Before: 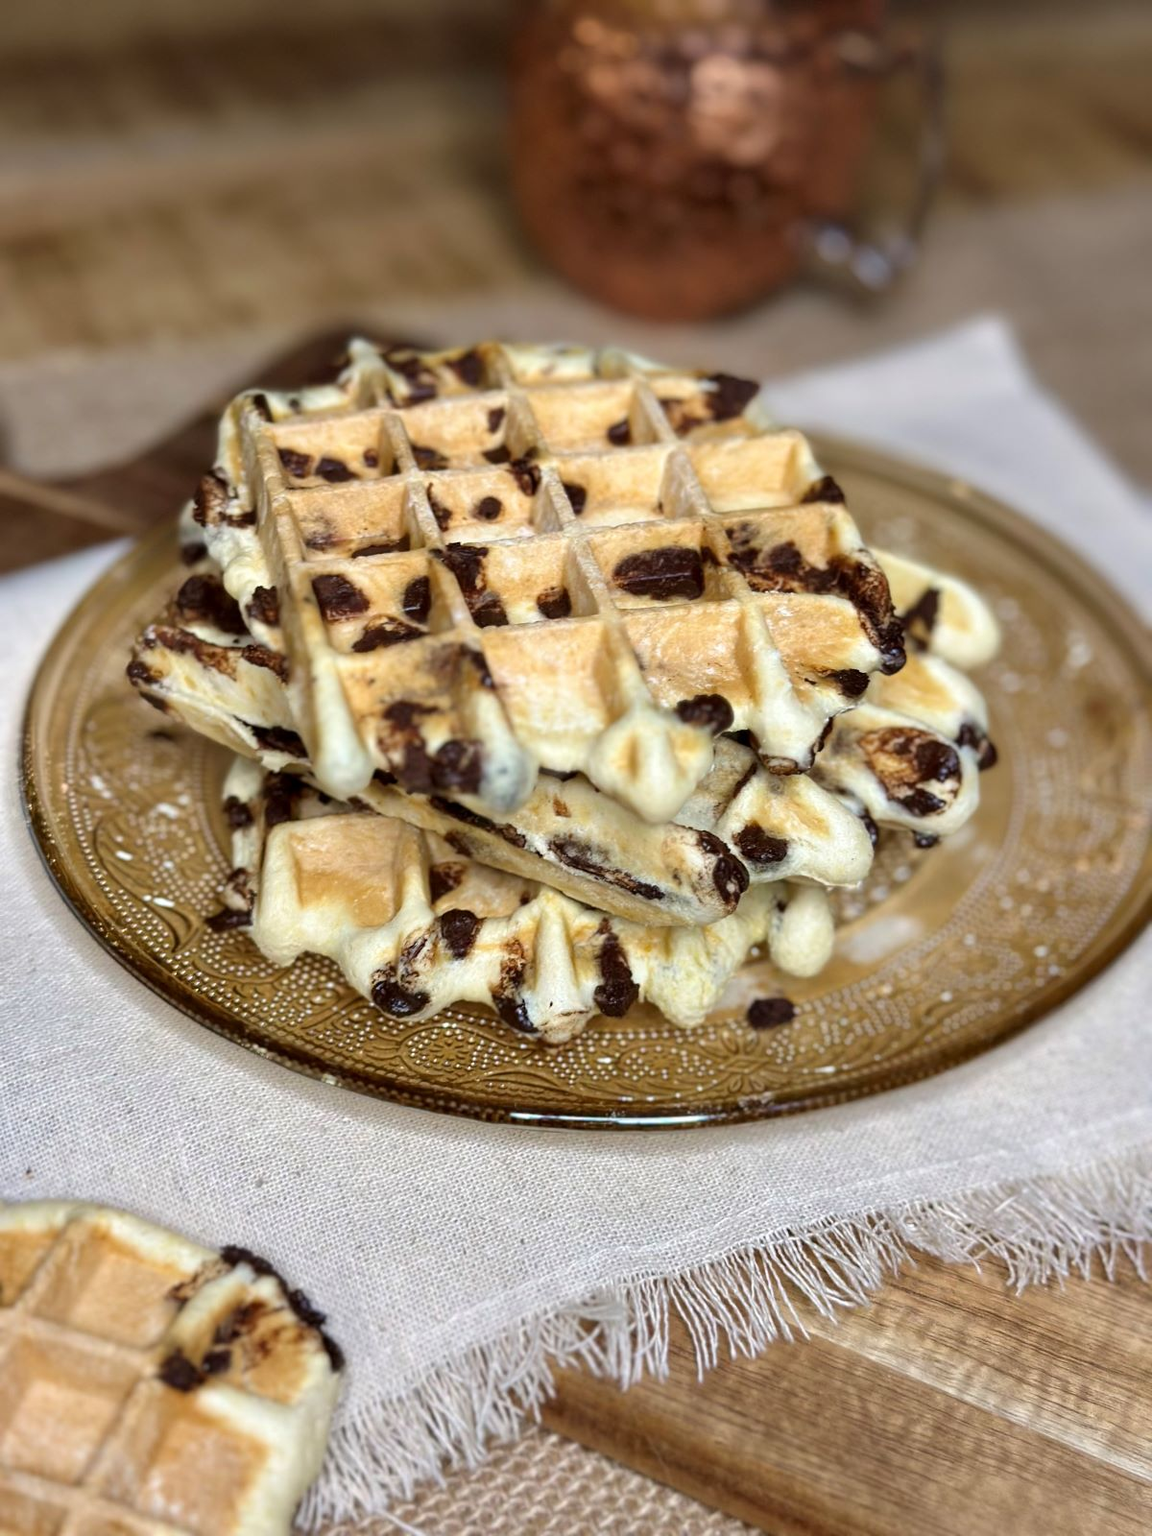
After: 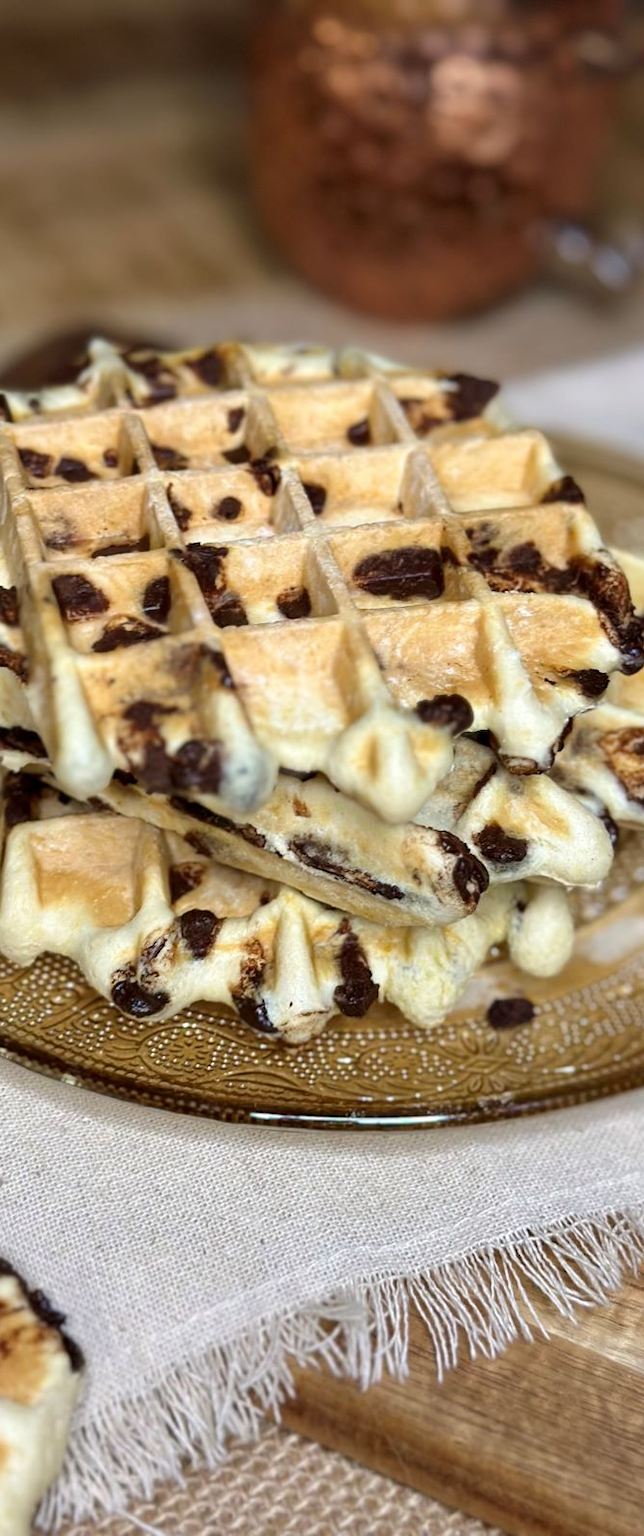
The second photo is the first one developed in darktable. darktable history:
crop and rotate: left 22.621%, right 21.458%
